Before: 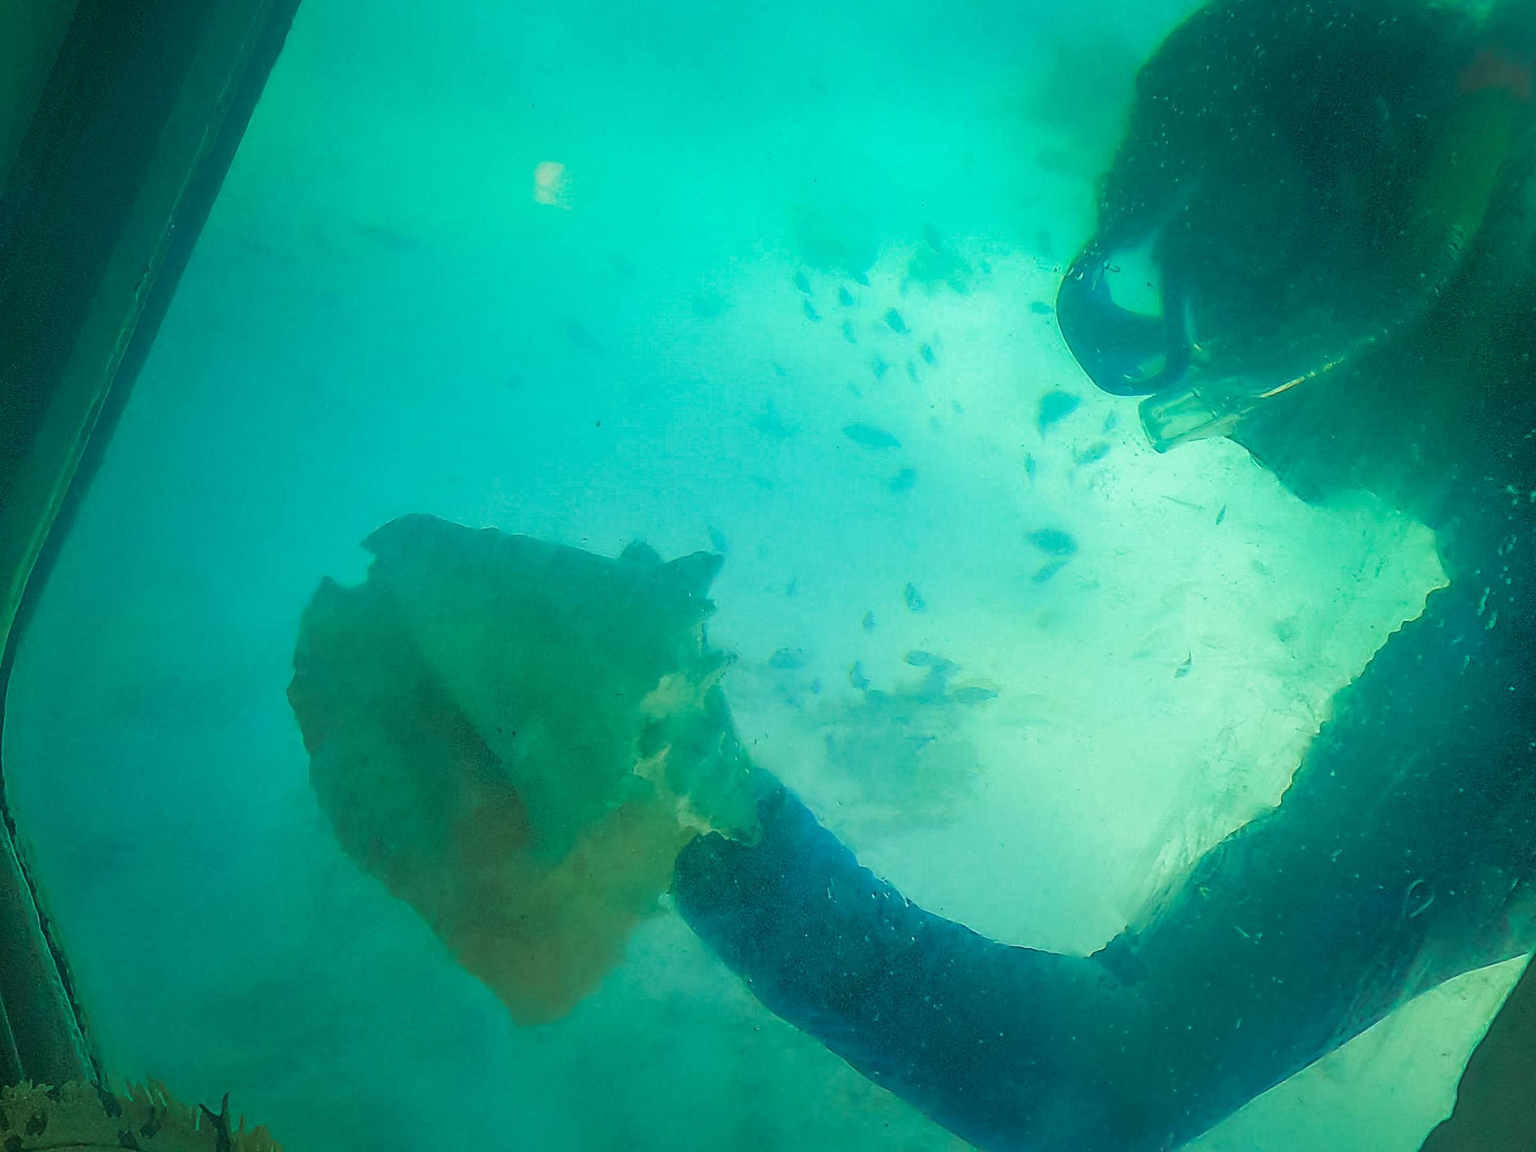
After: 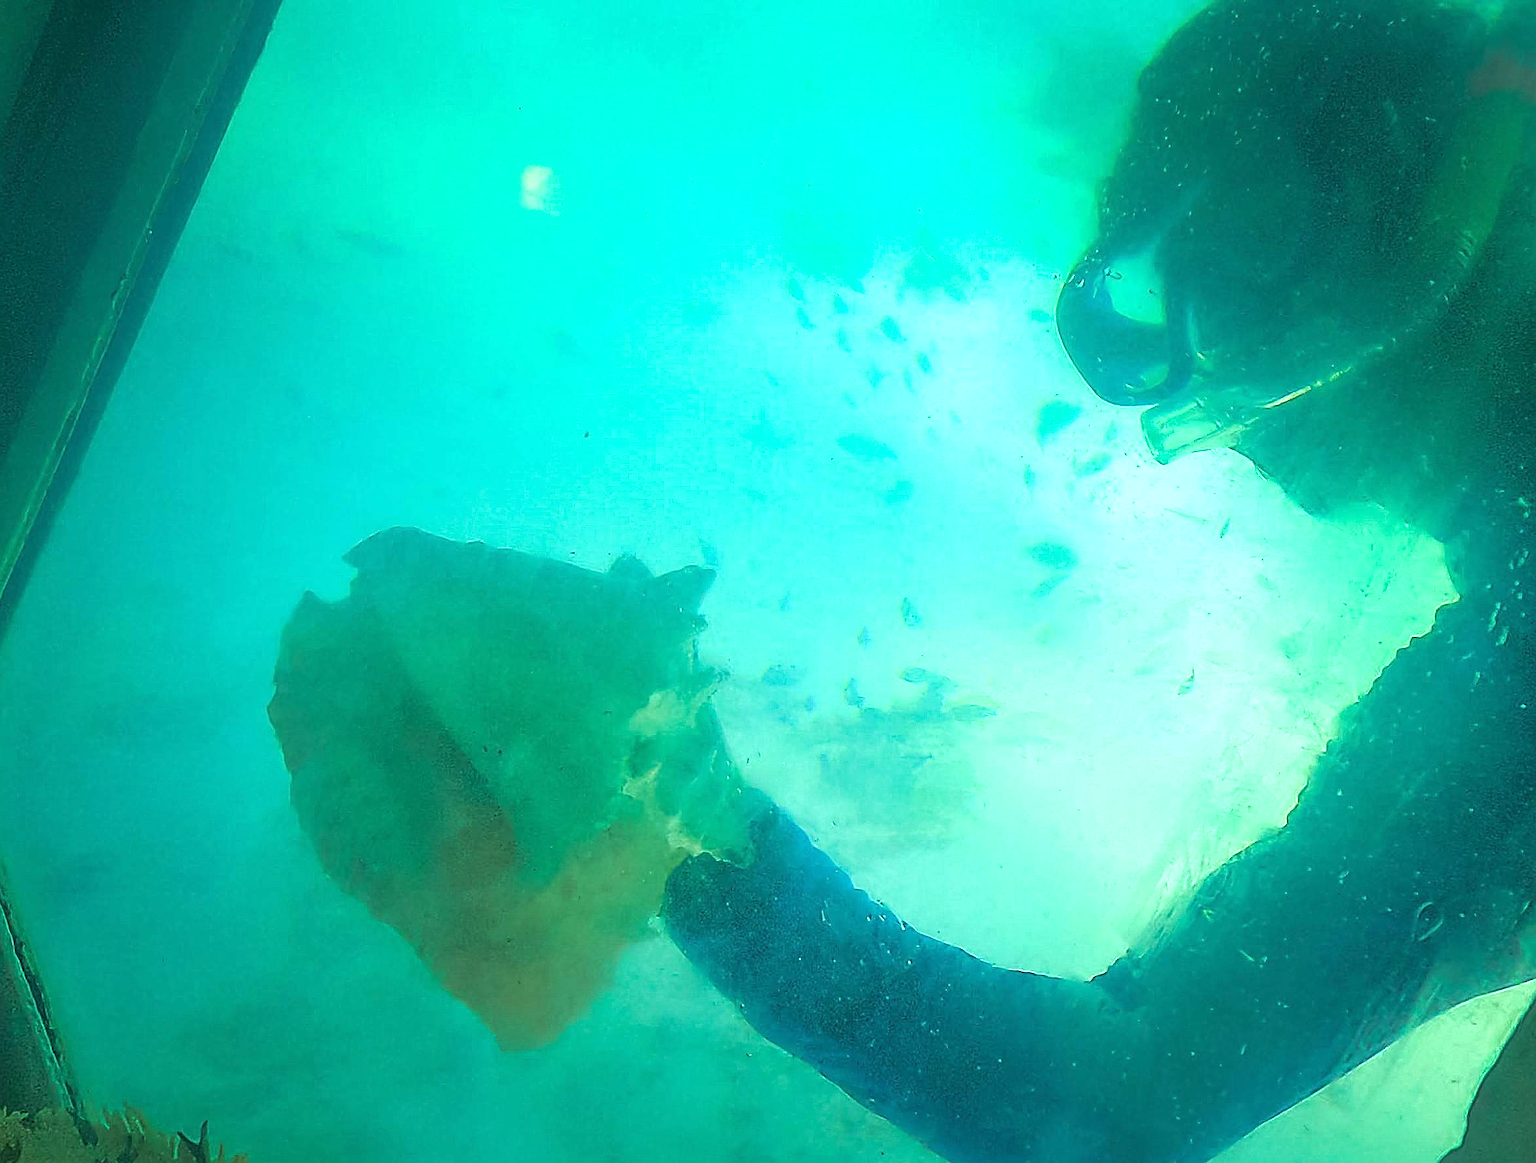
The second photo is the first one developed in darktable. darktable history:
exposure: black level correction 0, exposure 0.693 EV, compensate exposure bias true, compensate highlight preservation false
sharpen: on, module defaults
crop and rotate: left 1.718%, right 0.725%, bottom 1.452%
